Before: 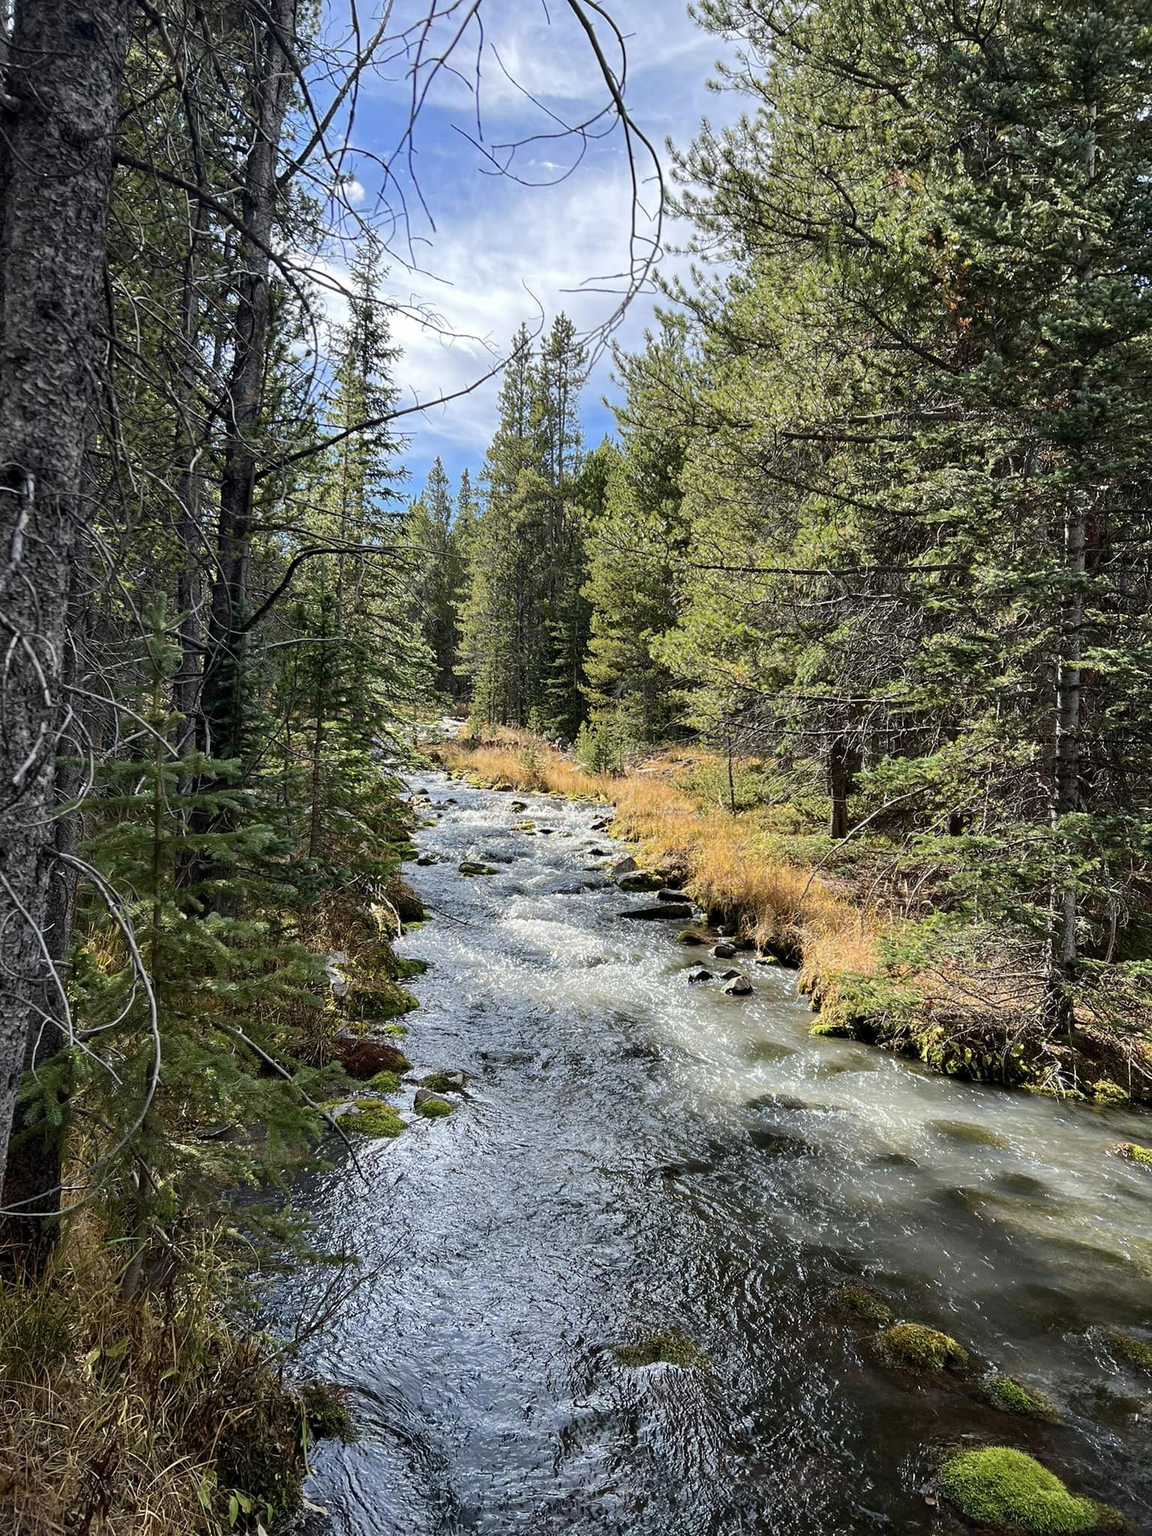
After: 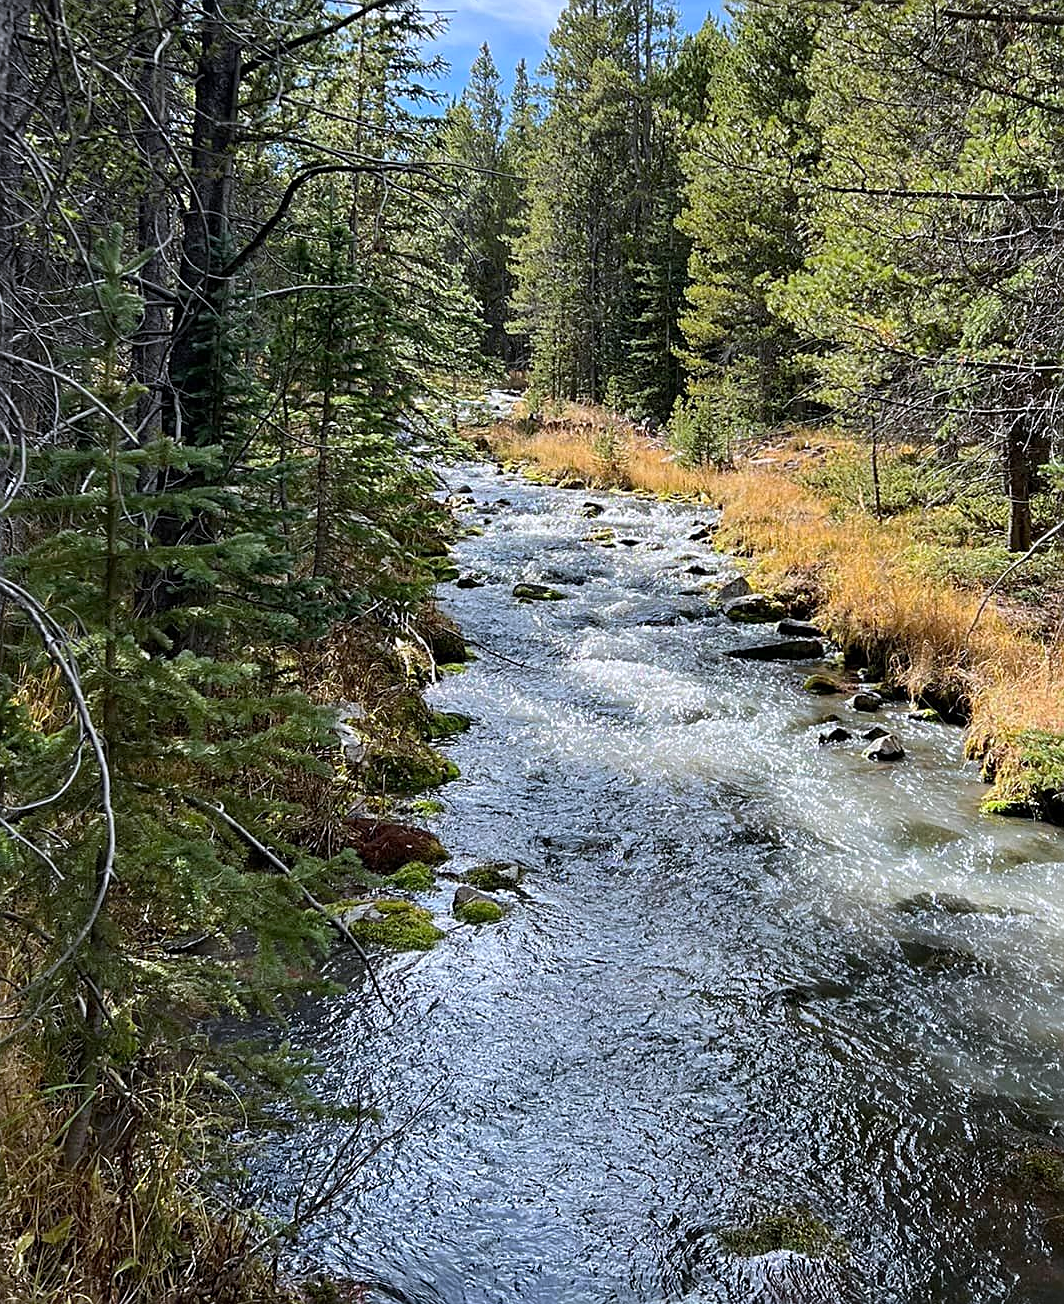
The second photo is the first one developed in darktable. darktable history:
crop: left 6.488%, top 27.668%, right 24.183%, bottom 8.656%
white balance: red 0.984, blue 1.059
sharpen: on, module defaults
